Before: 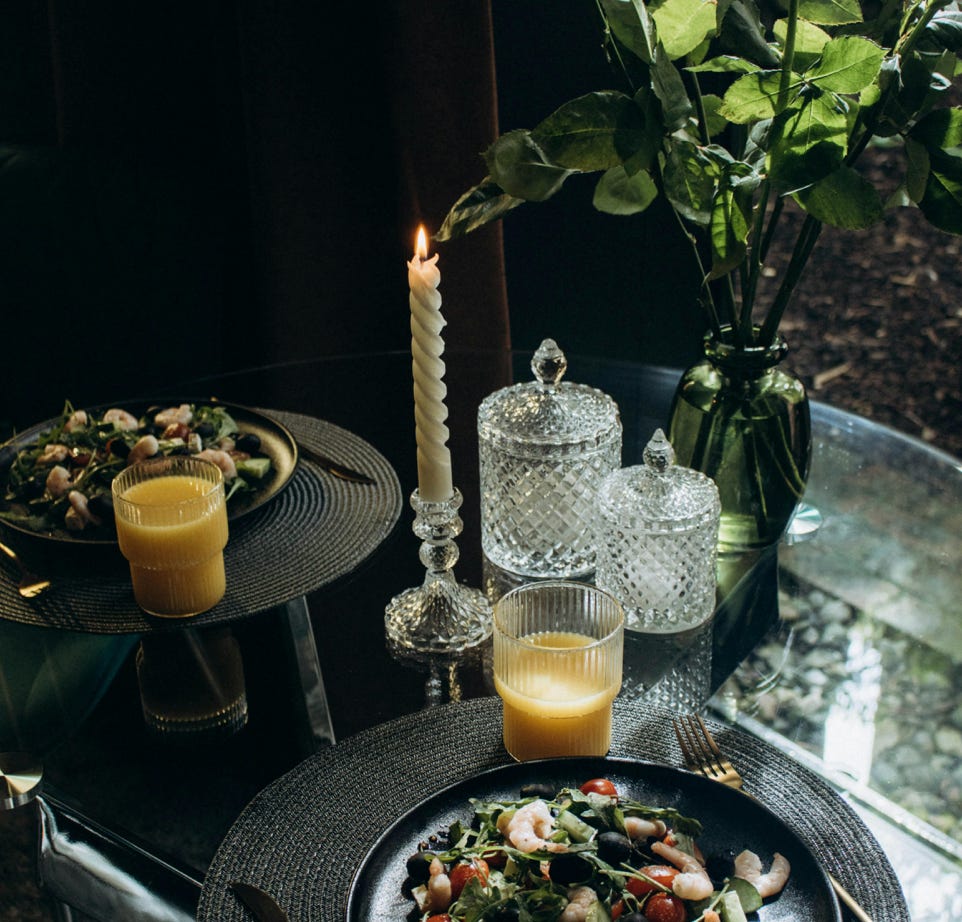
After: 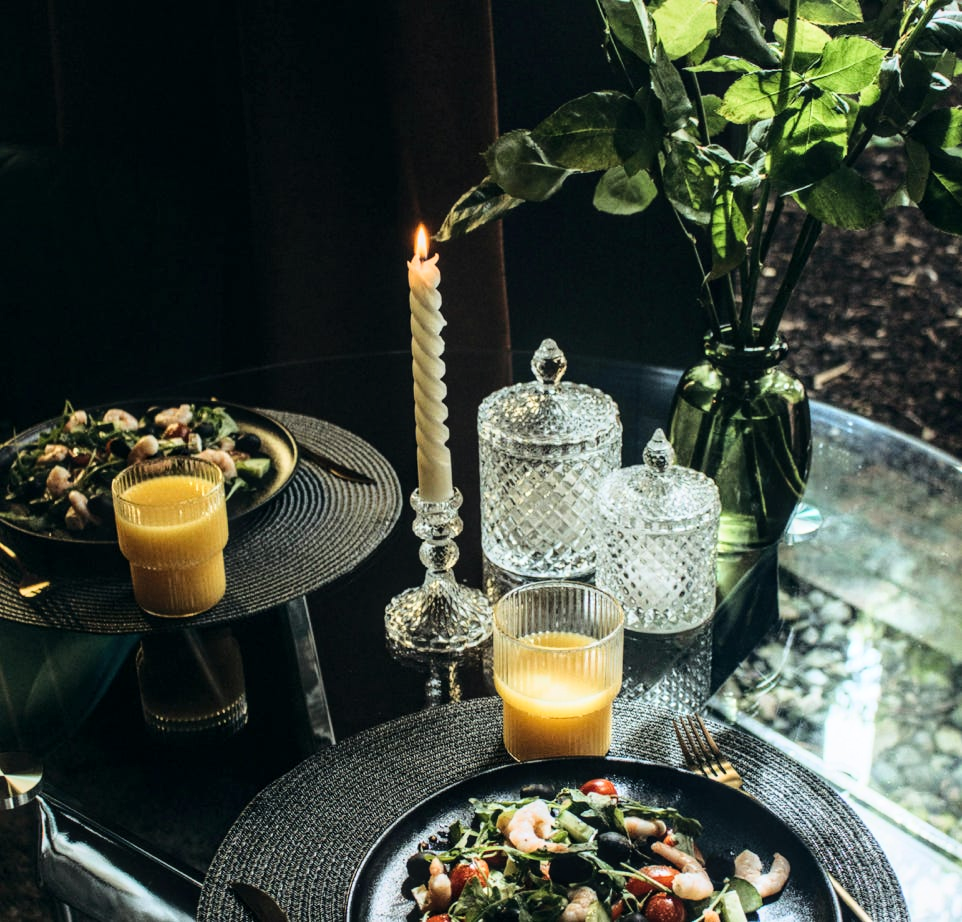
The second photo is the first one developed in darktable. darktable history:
local contrast: on, module defaults
base curve: curves: ch0 [(0, 0) (0.028, 0.03) (0.121, 0.232) (0.46, 0.748) (0.859, 0.968) (1, 1)]
